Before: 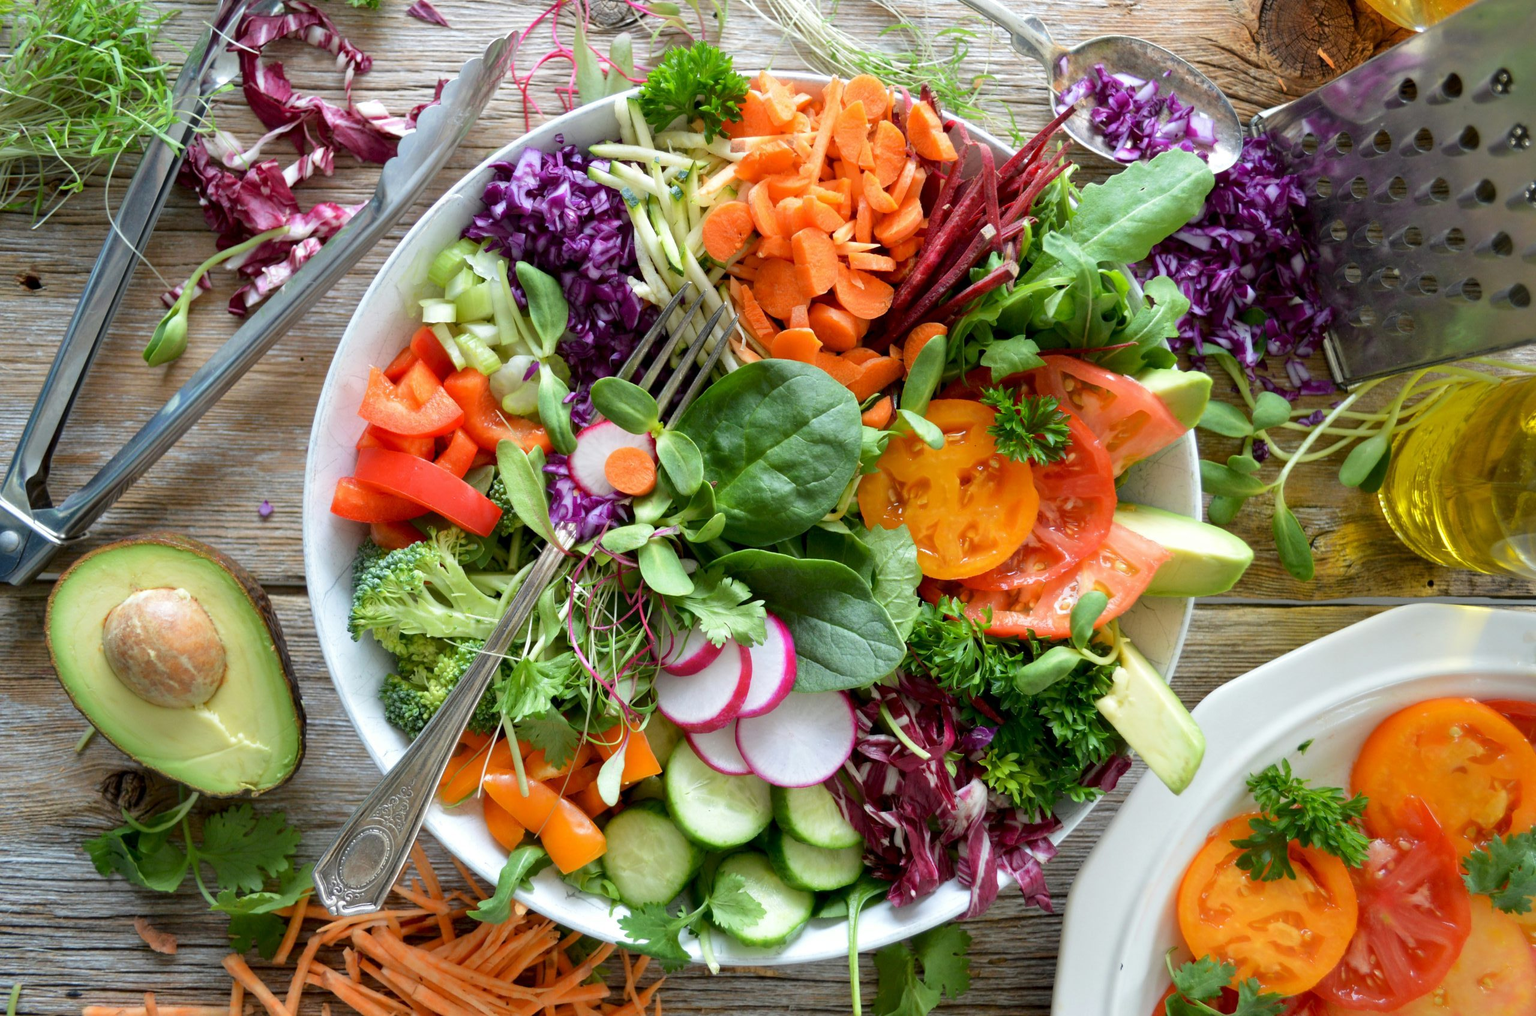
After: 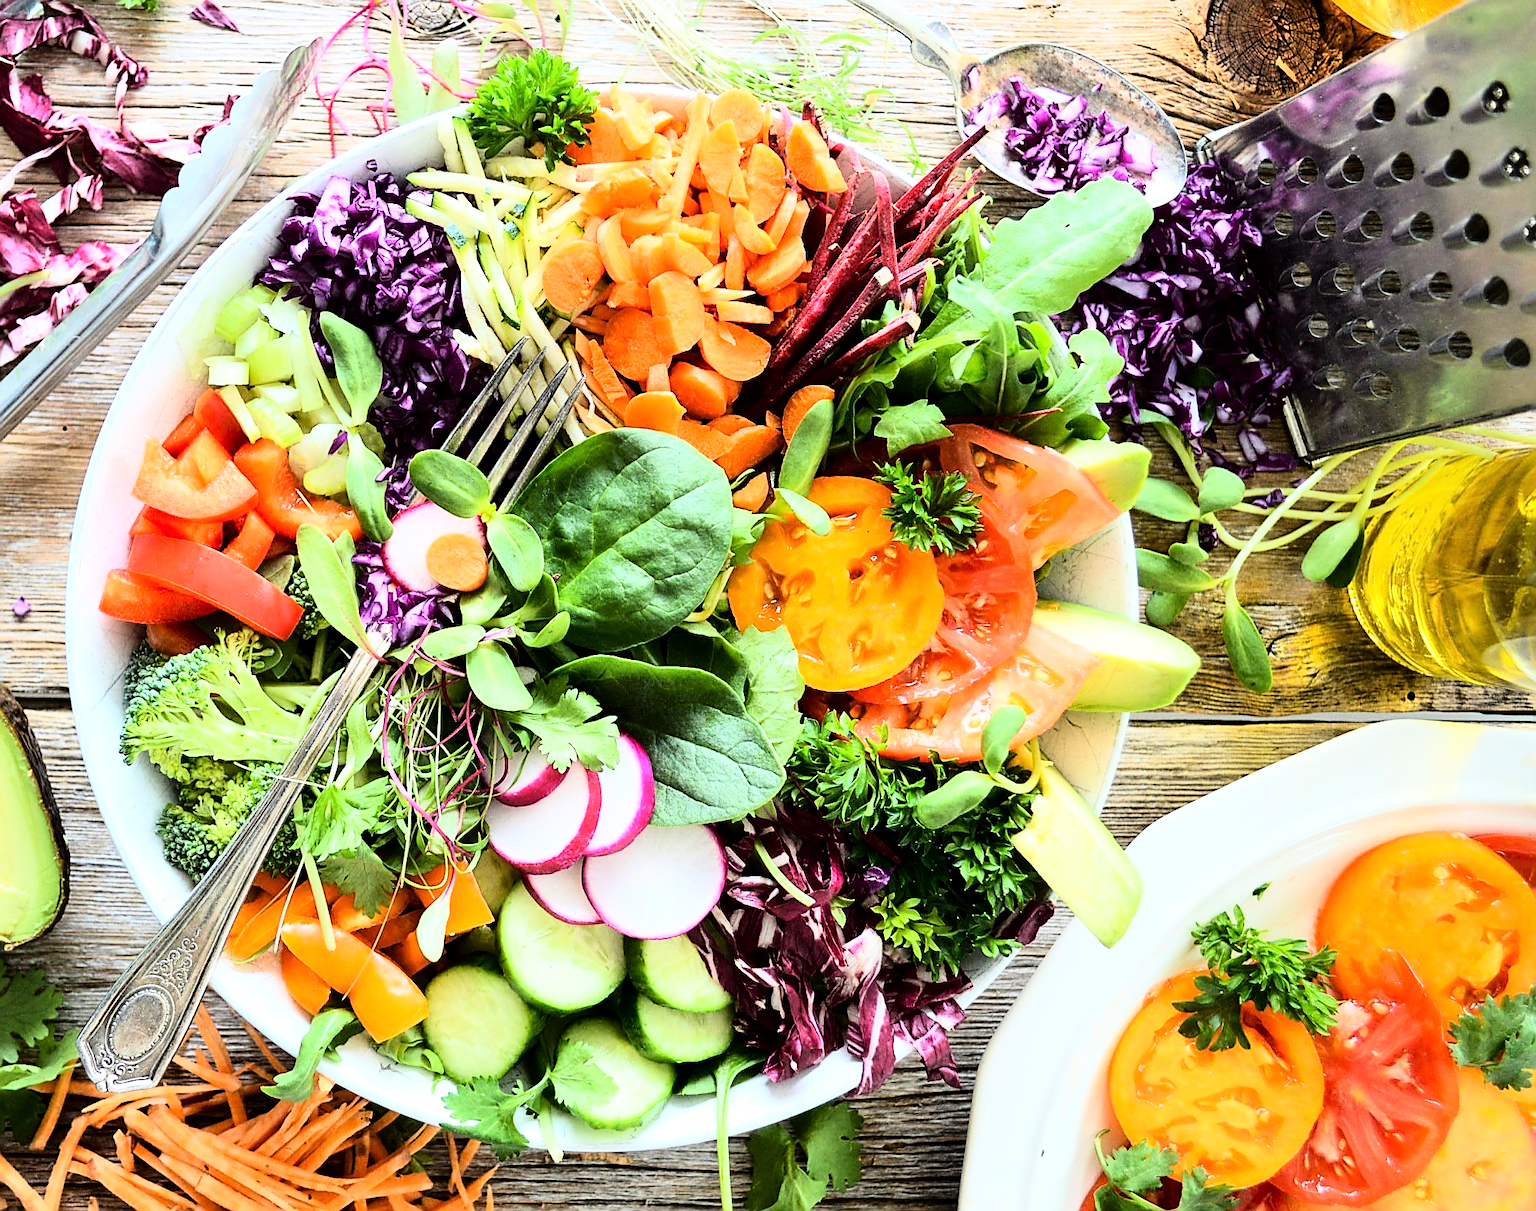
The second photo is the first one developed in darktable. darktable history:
rgb curve: curves: ch0 [(0, 0) (0.21, 0.15) (0.24, 0.21) (0.5, 0.75) (0.75, 0.96) (0.89, 0.99) (1, 1)]; ch1 [(0, 0.02) (0.21, 0.13) (0.25, 0.2) (0.5, 0.67) (0.75, 0.9) (0.89, 0.97) (1, 1)]; ch2 [(0, 0.02) (0.21, 0.13) (0.25, 0.2) (0.5, 0.67) (0.75, 0.9) (0.89, 0.97) (1, 1)], compensate middle gray true
sharpen: radius 1.685, amount 1.294
crop: left 16.145%
